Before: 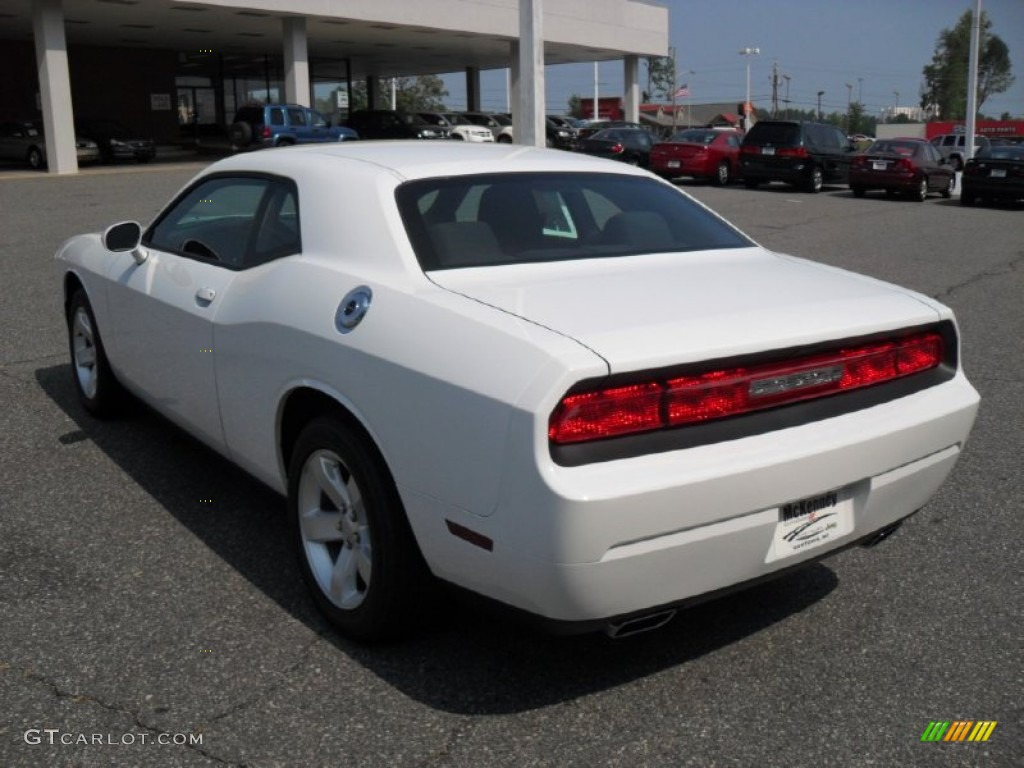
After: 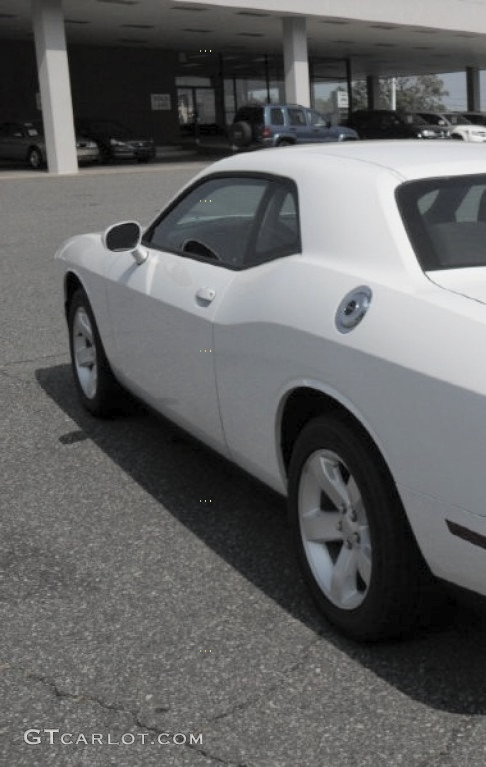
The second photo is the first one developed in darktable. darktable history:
crop and rotate: left 0.047%, top 0%, right 52.42%
contrast brightness saturation: brightness 0.183, saturation -0.512
